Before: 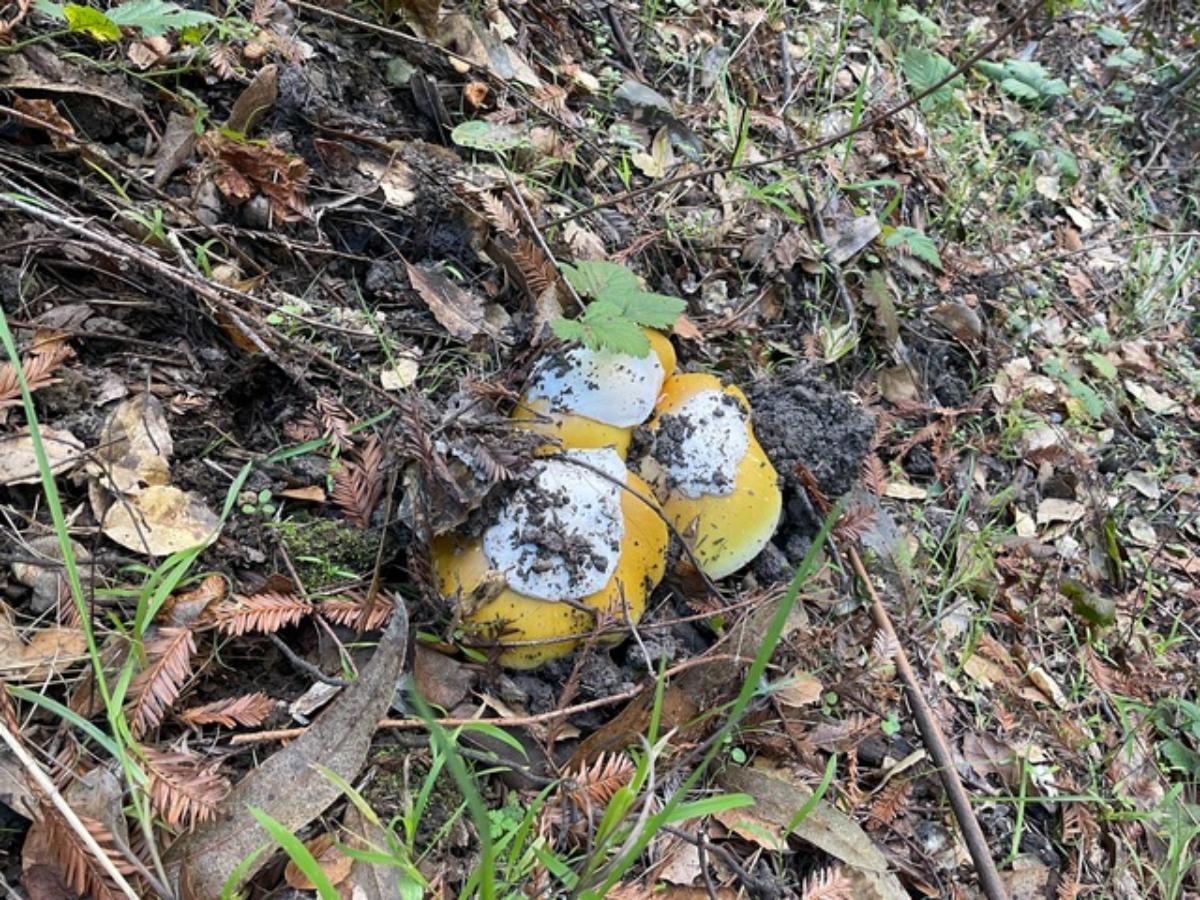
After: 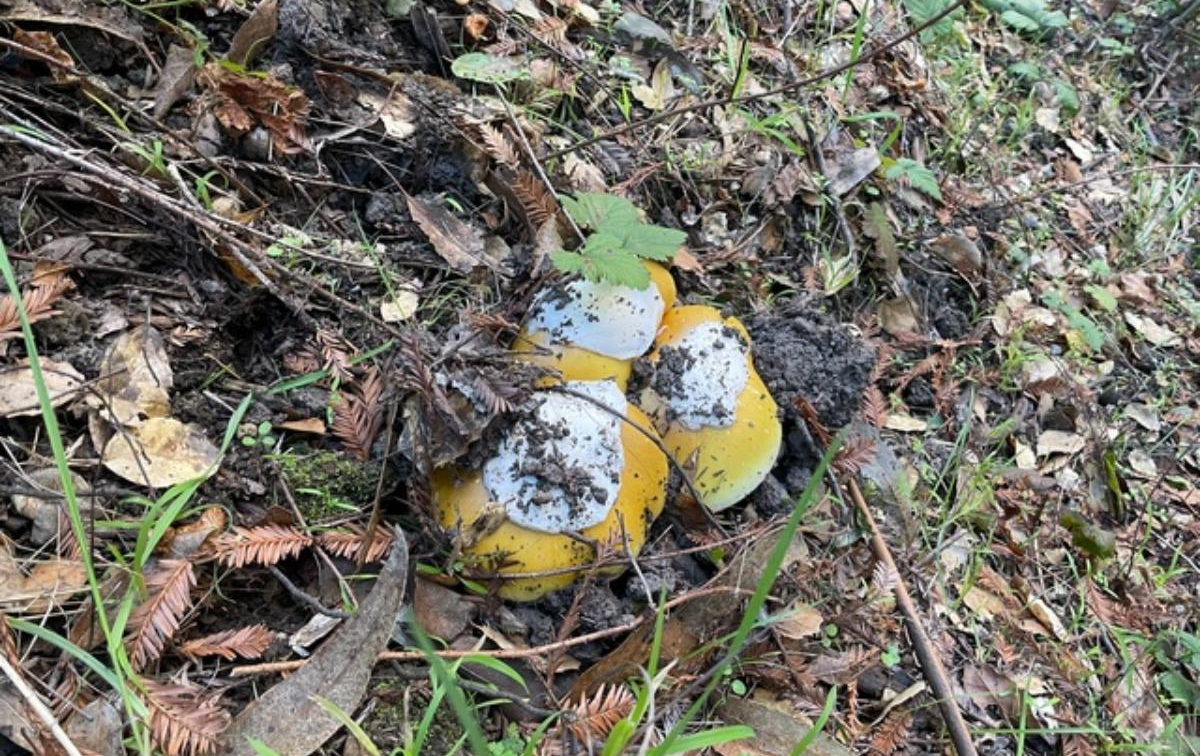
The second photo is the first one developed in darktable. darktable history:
crop: top 7.625%, bottom 8.027%
